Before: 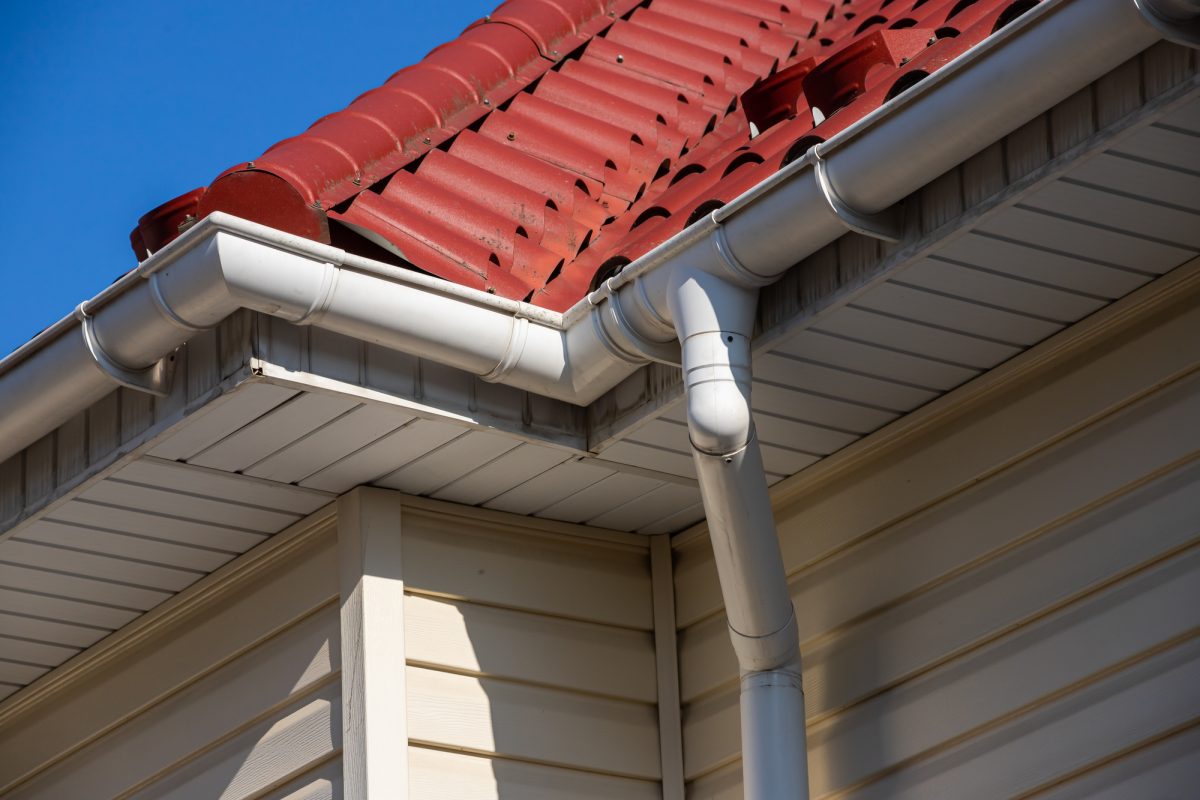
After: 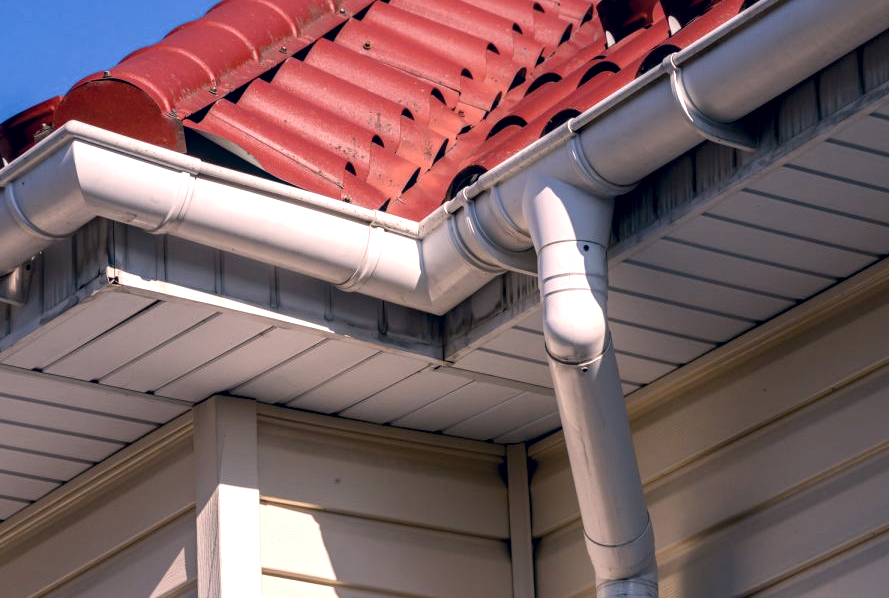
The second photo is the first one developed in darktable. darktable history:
color balance rgb: perceptual saturation grading › global saturation 0.736%, perceptual saturation grading › highlights -18.38%, perceptual saturation grading › mid-tones 6.961%, perceptual saturation grading › shadows 27.597%
local contrast: detail 130%
crop and rotate: left 12.037%, top 11.376%, right 13.869%, bottom 13.8%
exposure: black level correction 0.003, exposure 0.382 EV, compensate exposure bias true, compensate highlight preservation false
color correction: highlights a* 14.33, highlights b* 5.79, shadows a* -5.11, shadows b* -15.45, saturation 0.854
